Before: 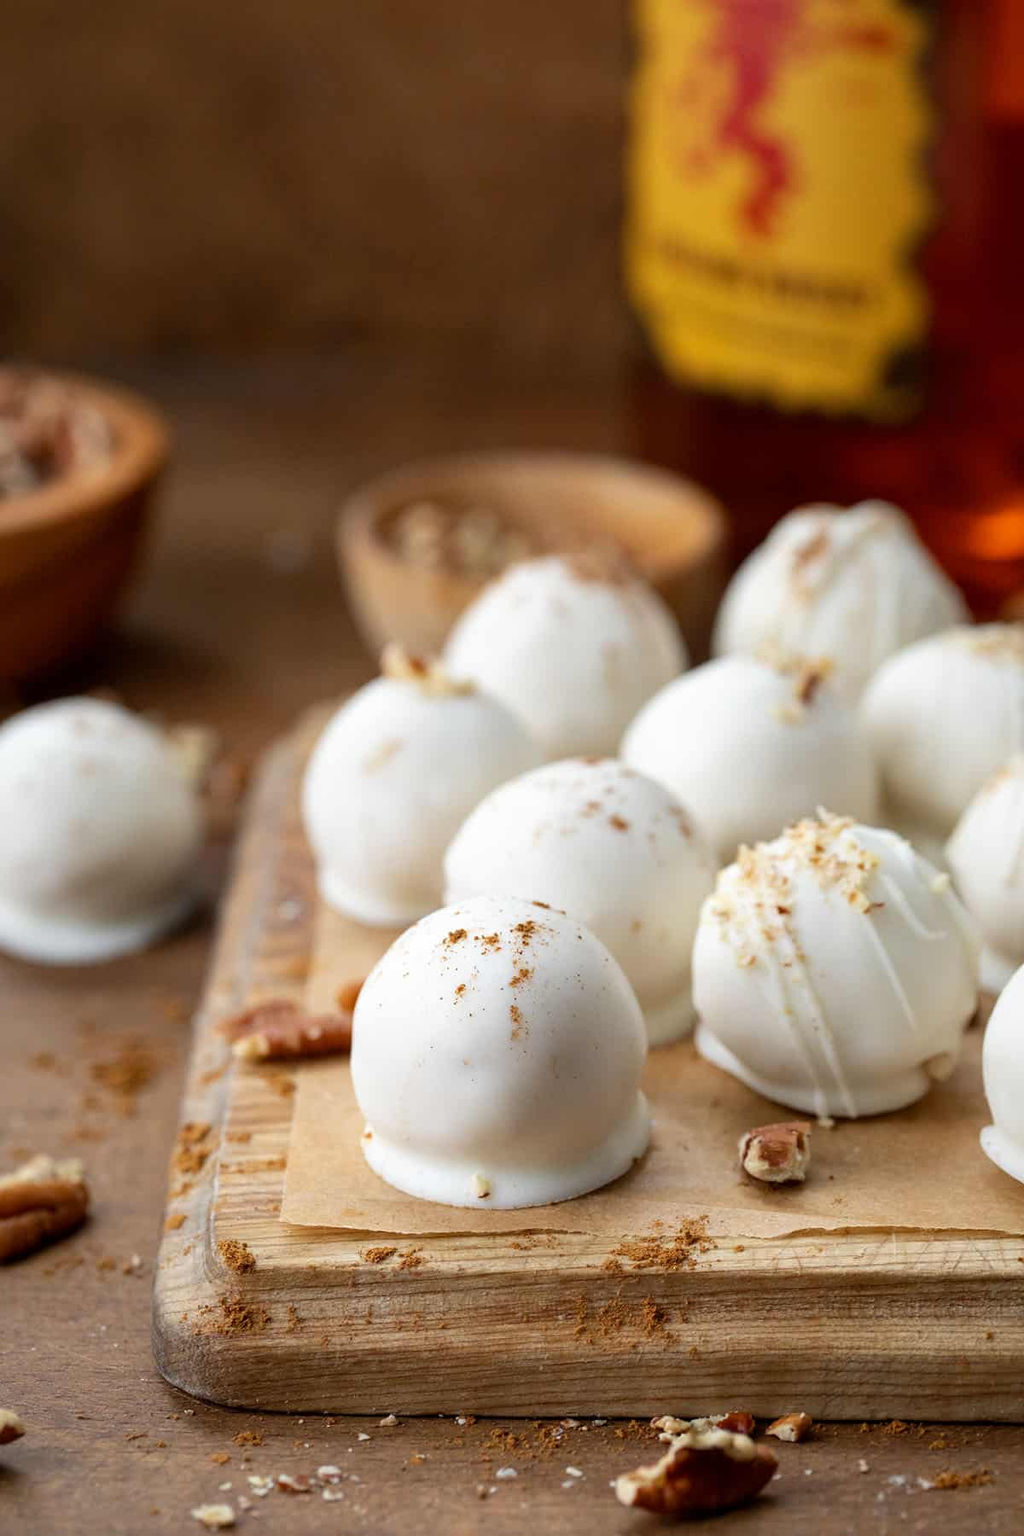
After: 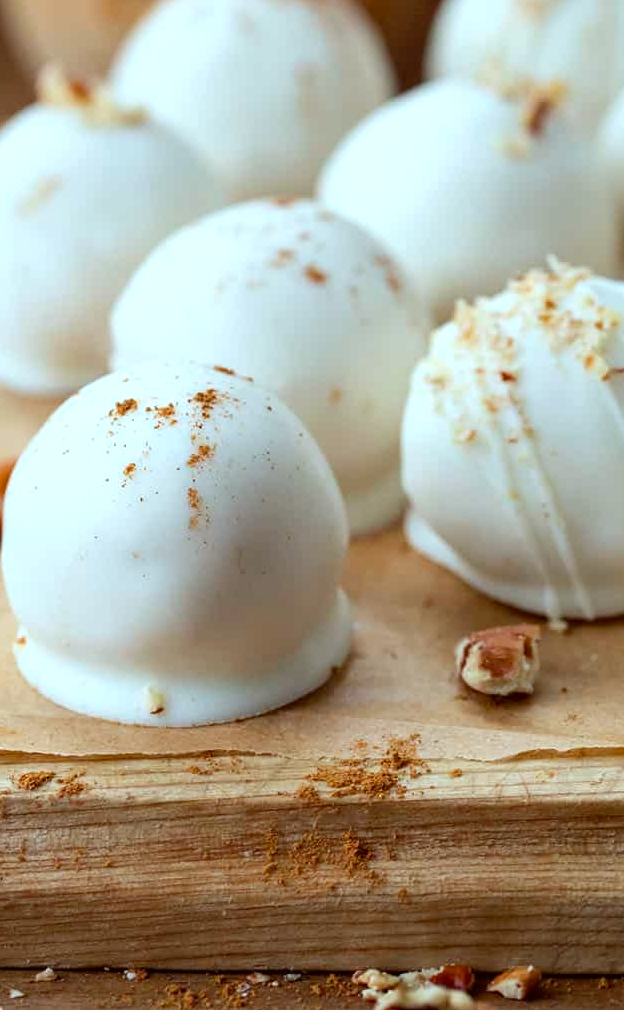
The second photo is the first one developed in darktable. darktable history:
color calibration: illuminant Planckian (black body), adaptation linear Bradford (ICC v4), x 0.361, y 0.366, temperature 4501.18 K
shadows and highlights: shadows -9.22, white point adjustment 1.62, highlights 9.36
contrast brightness saturation: saturation -0.065
color correction: highlights a* -5.14, highlights b* -4.01, shadows a* 4.16, shadows b* 4.35
crop: left 34.246%, top 38.381%, right 13.688%, bottom 5.488%
